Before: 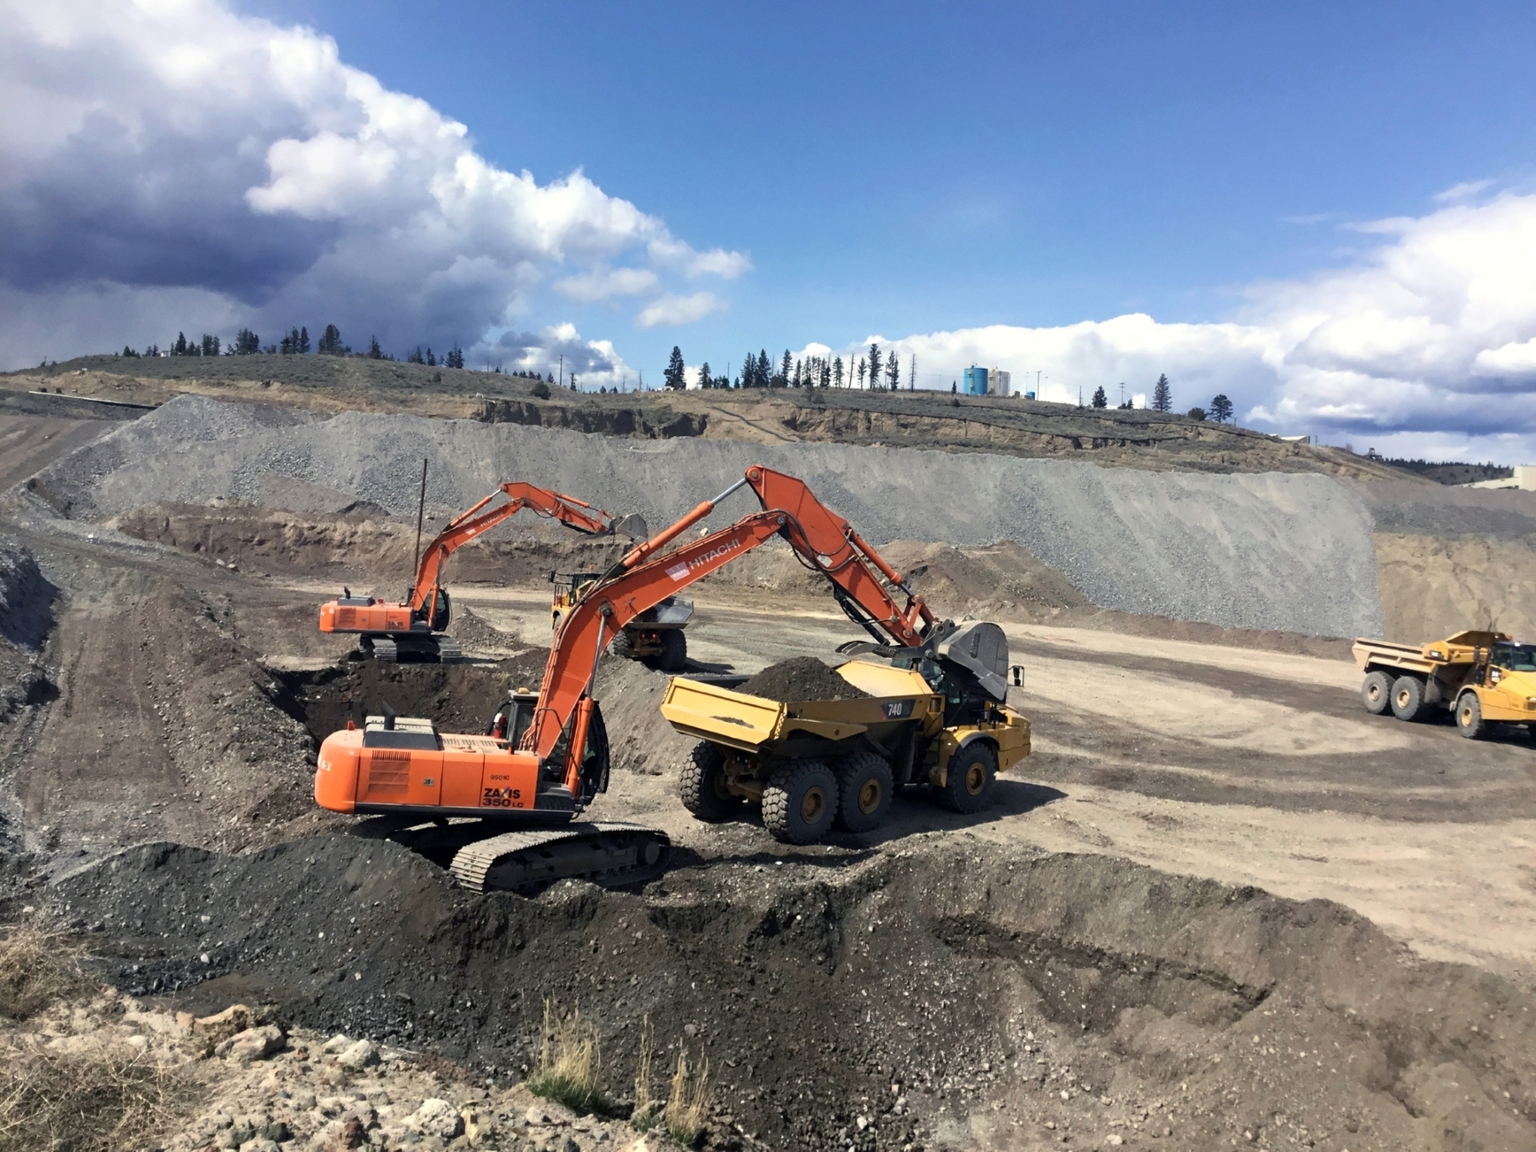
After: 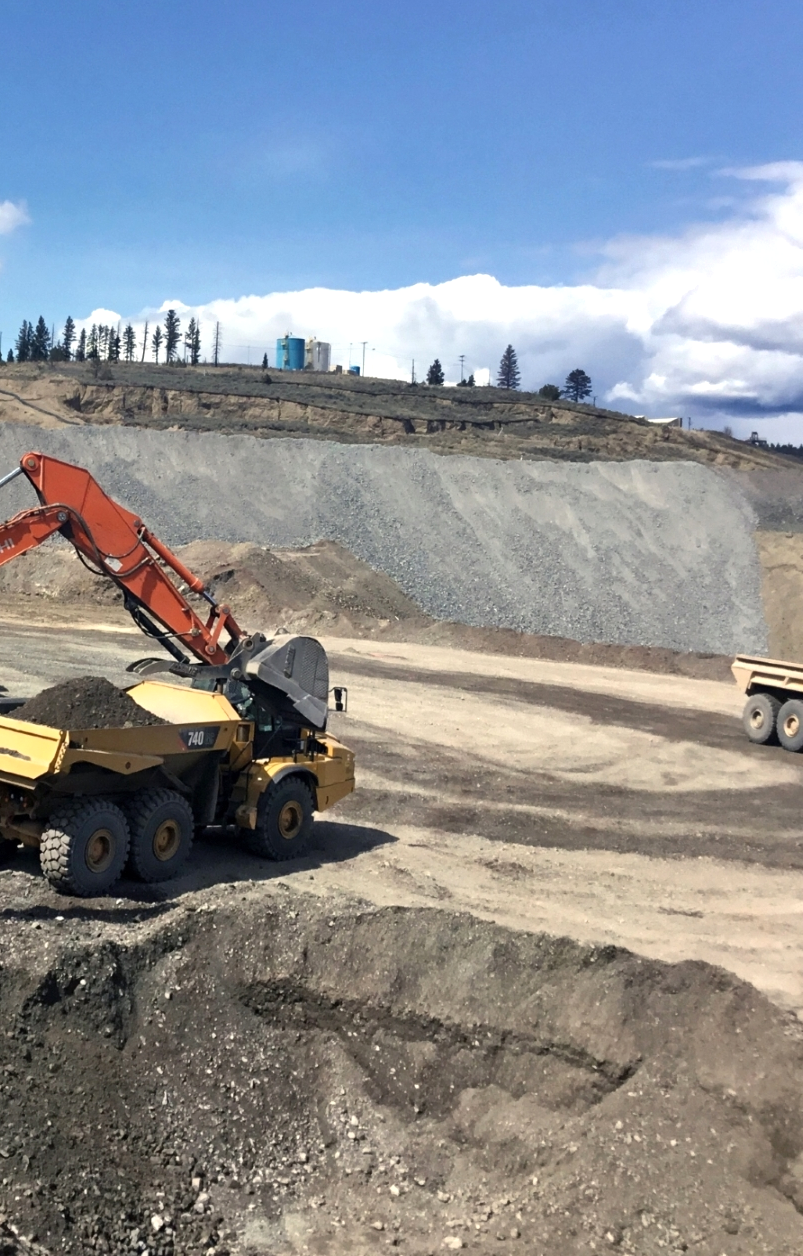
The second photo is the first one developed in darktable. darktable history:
crop: left 47.434%, top 6.931%, right 7.906%
exposure: exposure 0.195 EV, compensate exposure bias true, compensate highlight preservation false
shadows and highlights: low approximation 0.01, soften with gaussian
